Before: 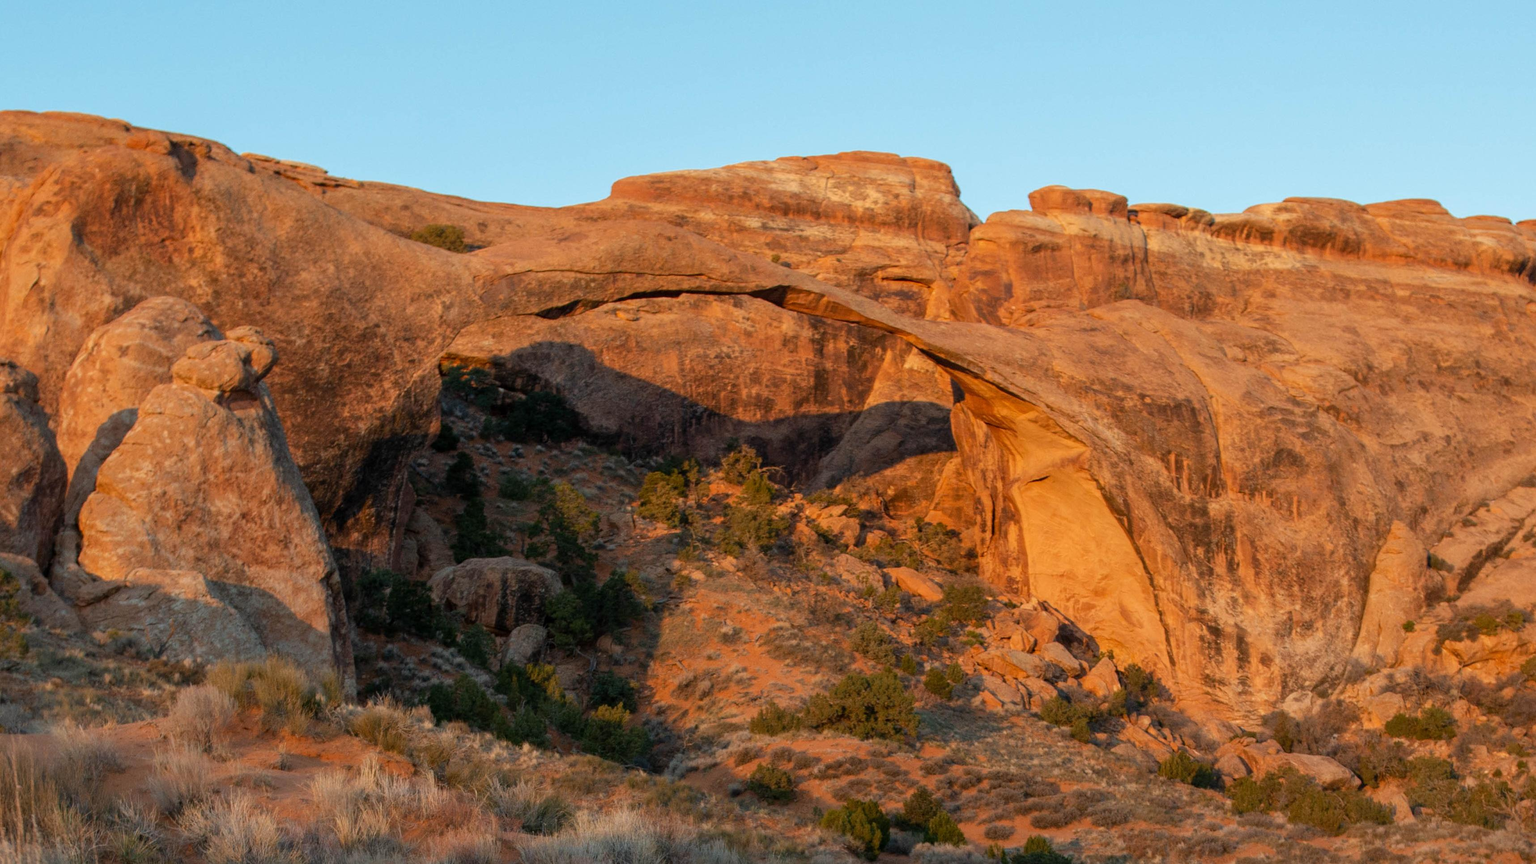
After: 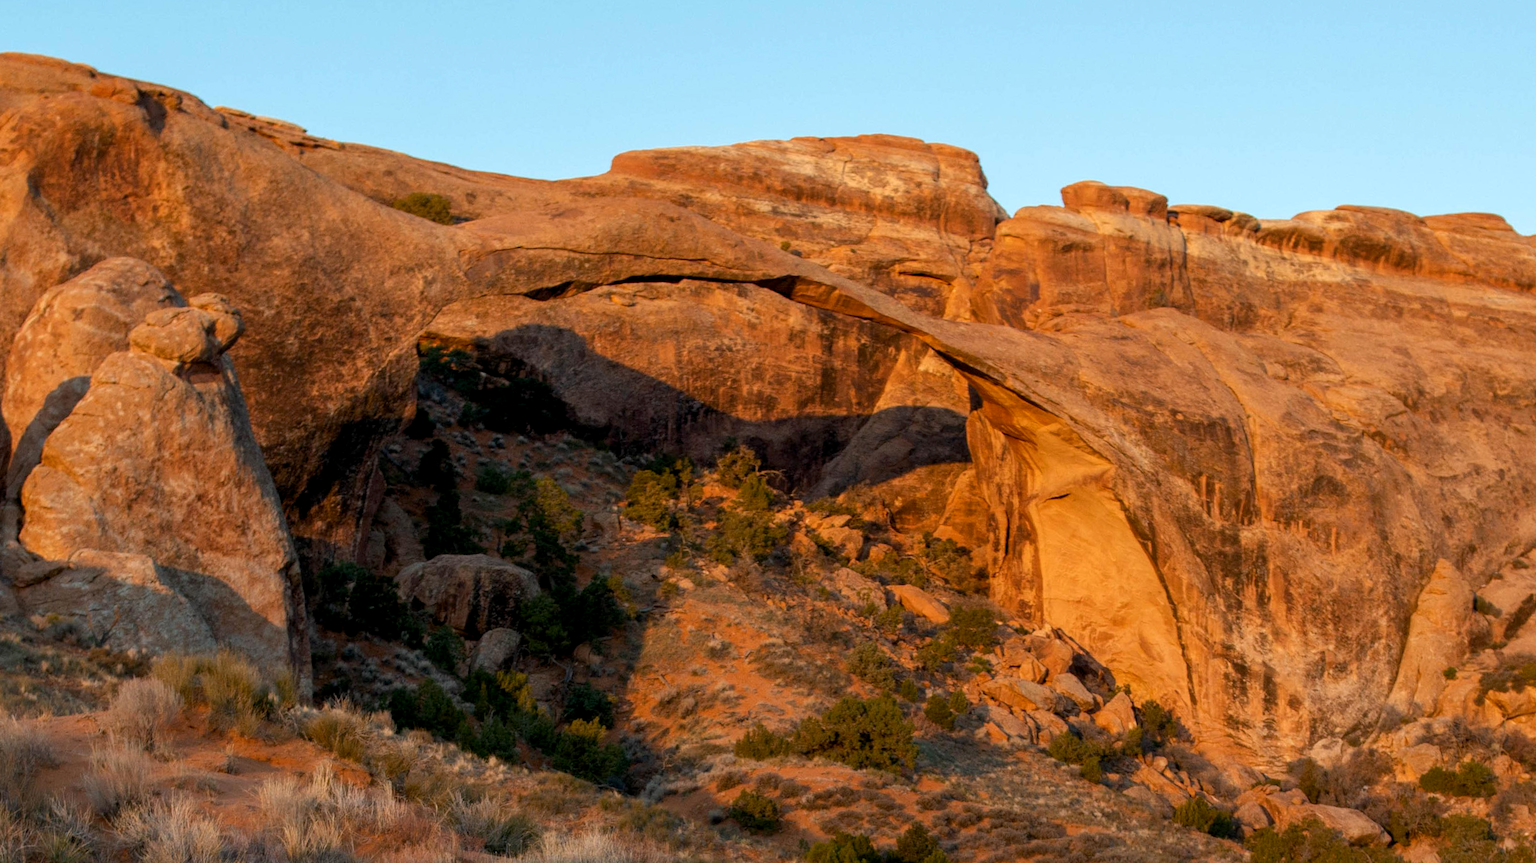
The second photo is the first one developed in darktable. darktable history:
crop and rotate: angle -2.58°
color balance rgb: shadows lift › luminance -9.99%, highlights gain › chroma 0.194%, highlights gain › hue 330.18°, global offset › luminance -0.514%, perceptual saturation grading › global saturation 1.729%, perceptual saturation grading › highlights -2.884%, perceptual saturation grading › mid-tones 3.801%, perceptual saturation grading › shadows 8.337%, perceptual brilliance grading › highlights 4.805%, perceptual brilliance grading › shadows -10.02%, global vibrance 2.383%
